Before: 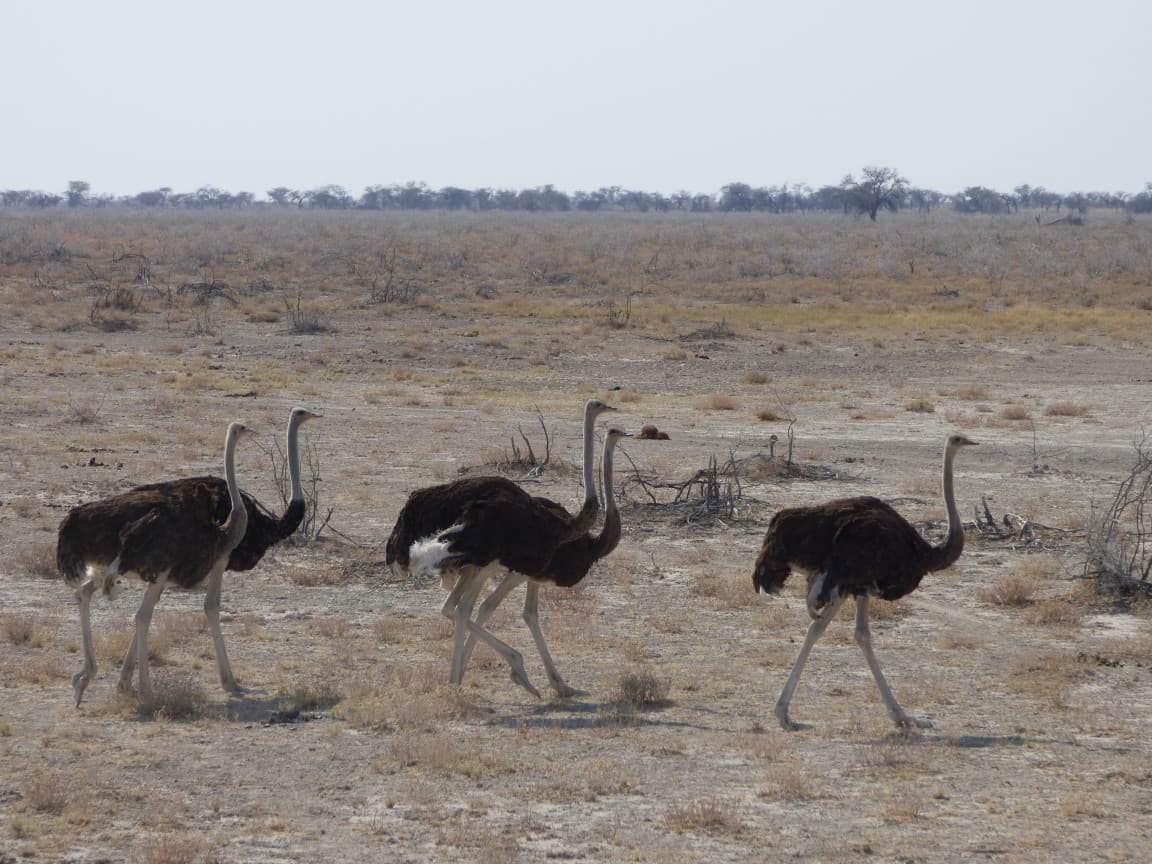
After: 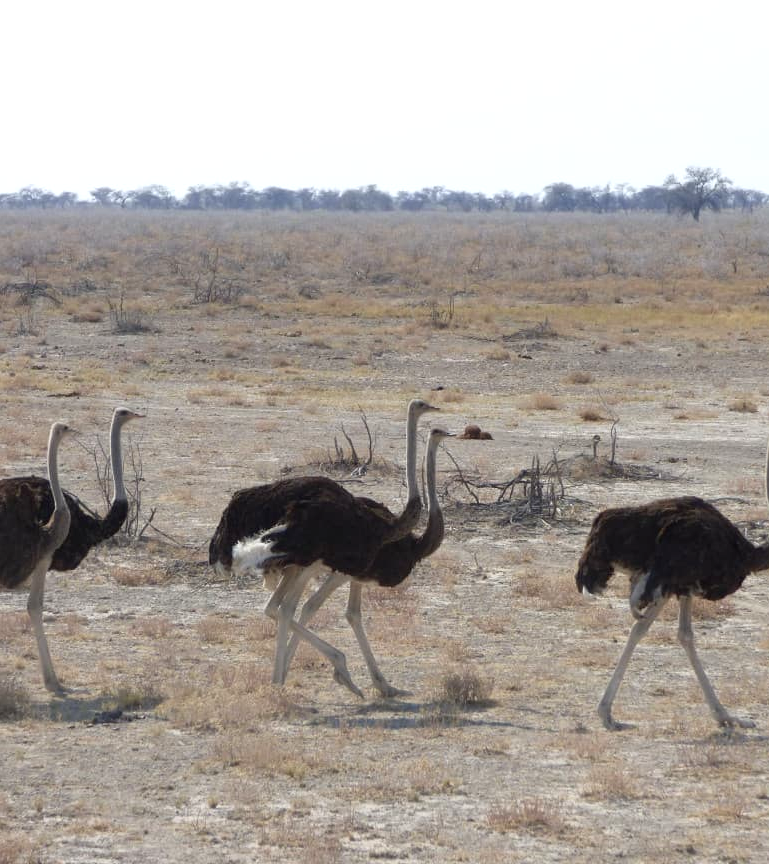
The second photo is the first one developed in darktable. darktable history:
exposure: black level correction 0.001, exposure 0.499 EV, compensate highlight preservation false
crop: left 15.409%, right 17.795%
